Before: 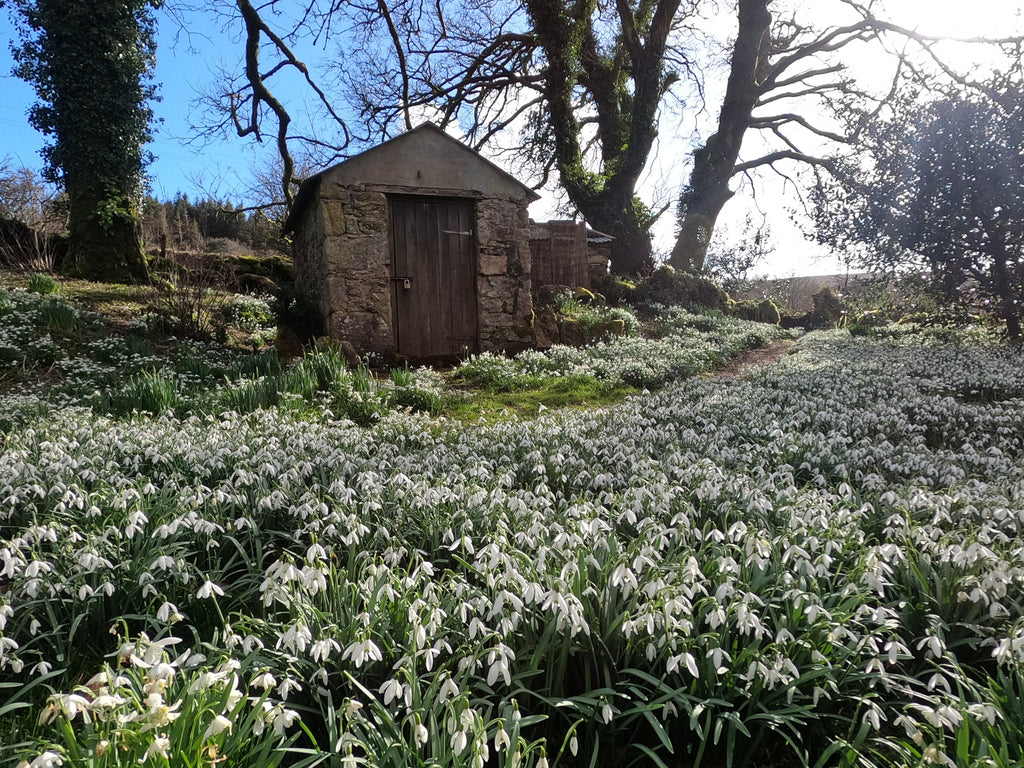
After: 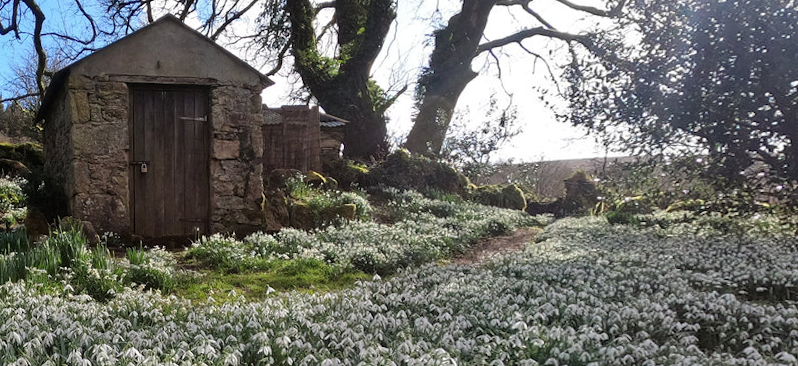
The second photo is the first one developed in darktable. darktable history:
rotate and perspective: rotation 1.69°, lens shift (vertical) -0.023, lens shift (horizontal) -0.291, crop left 0.025, crop right 0.988, crop top 0.092, crop bottom 0.842
crop: left 18.38%, top 11.092%, right 2.134%, bottom 33.217%
